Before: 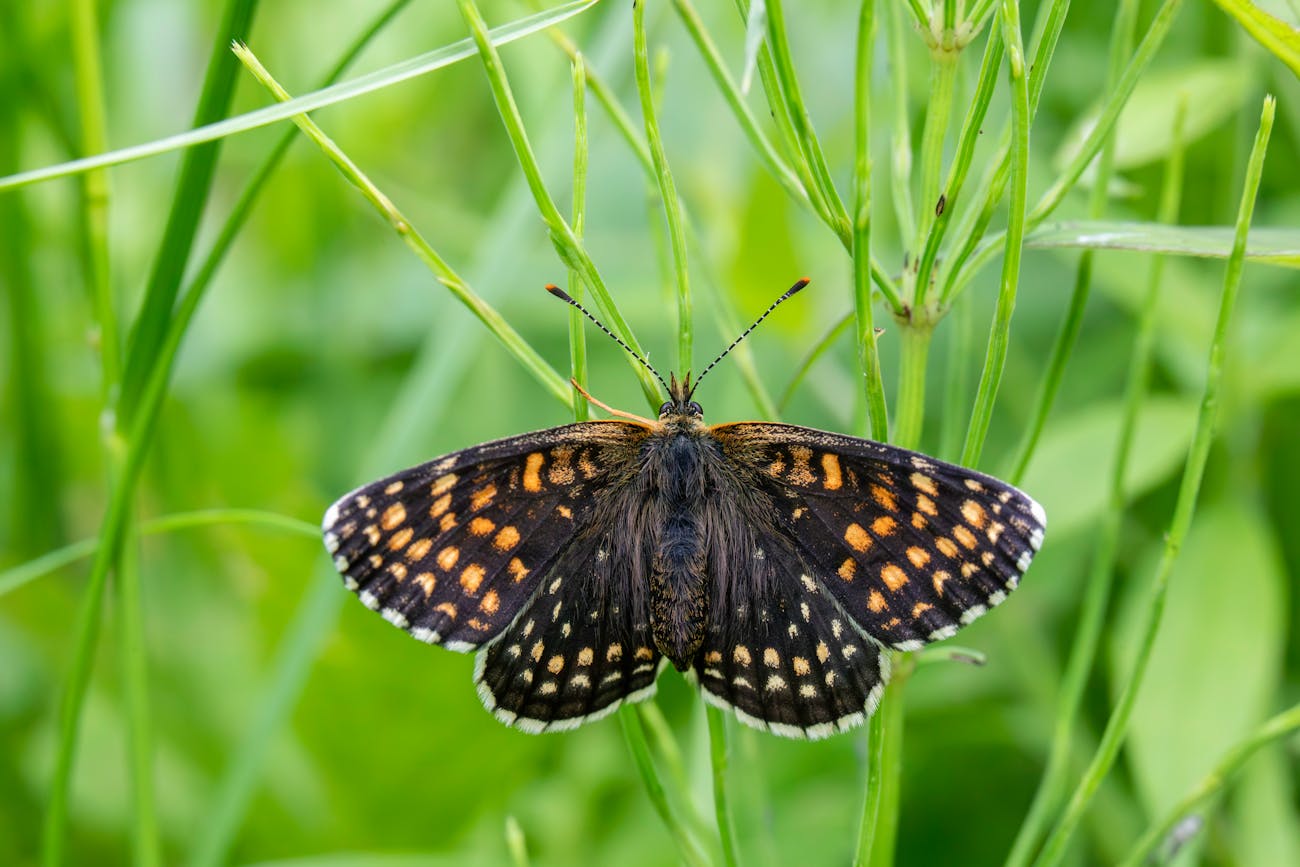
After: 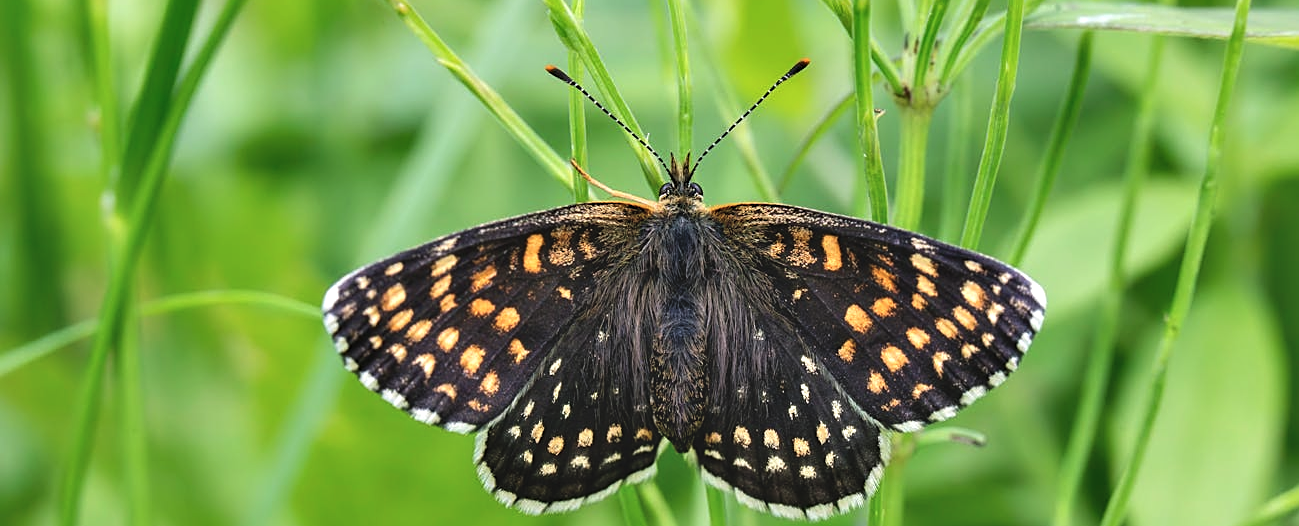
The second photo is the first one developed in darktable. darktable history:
contrast equalizer: y [[0.536, 0.565, 0.581, 0.516, 0.52, 0.491], [0.5 ×6], [0.5 ×6], [0 ×6], [0 ×6]]
exposure: black level correction -0.015, compensate highlight preservation false
sharpen: amount 0.6
crop and rotate: top 25.357%, bottom 13.942%
